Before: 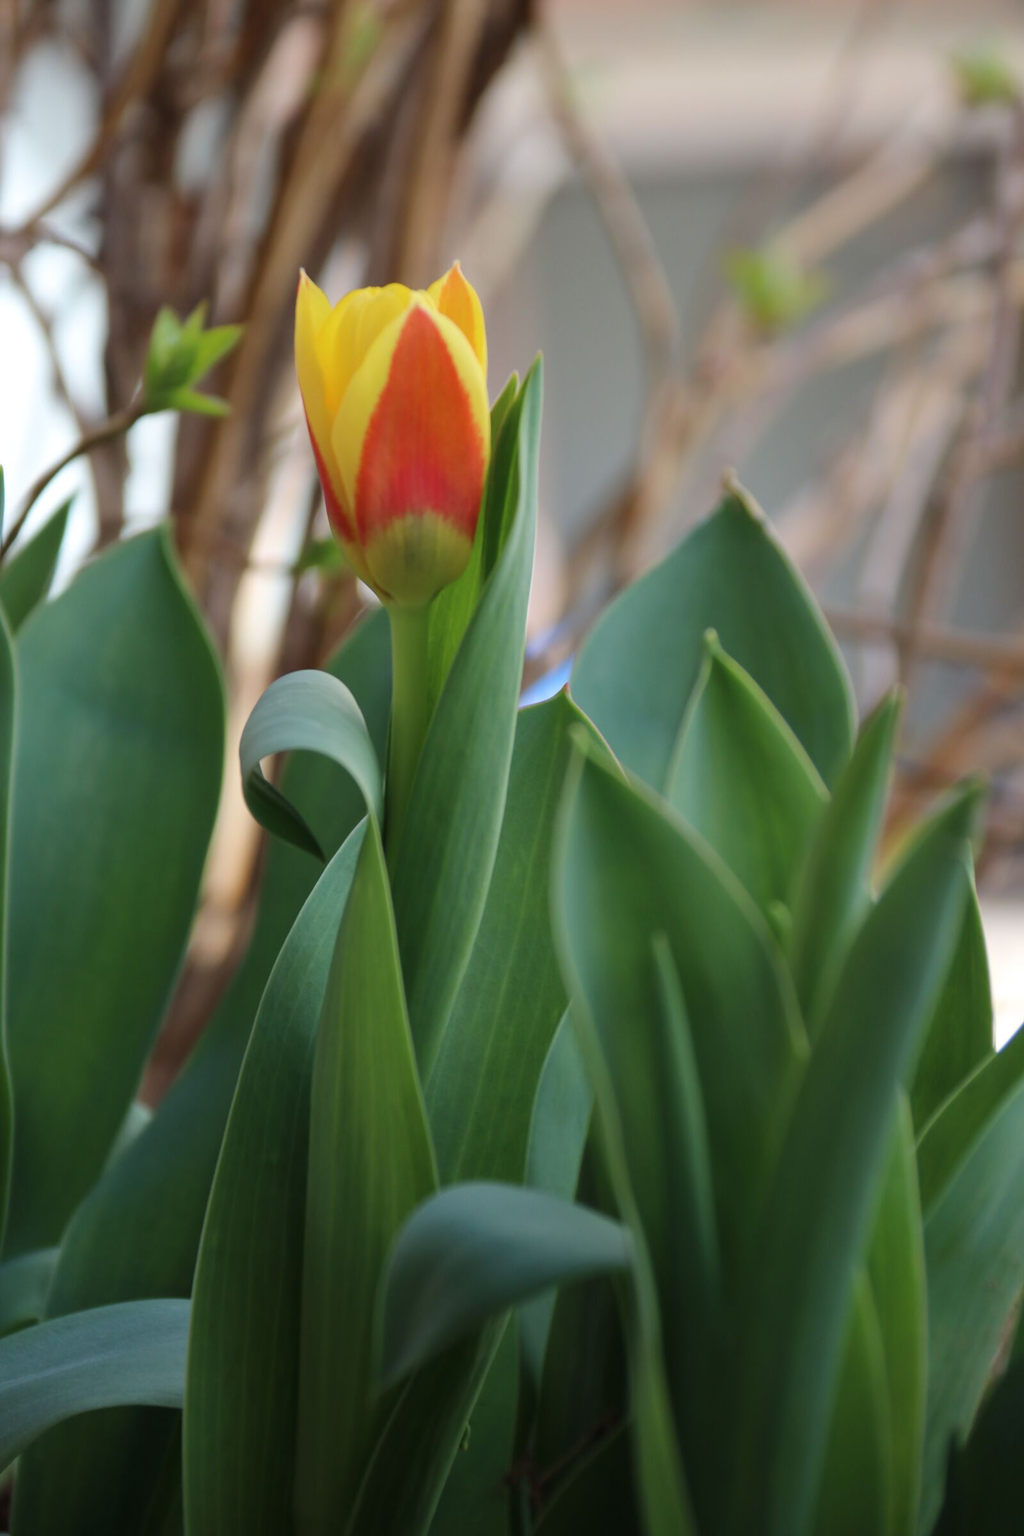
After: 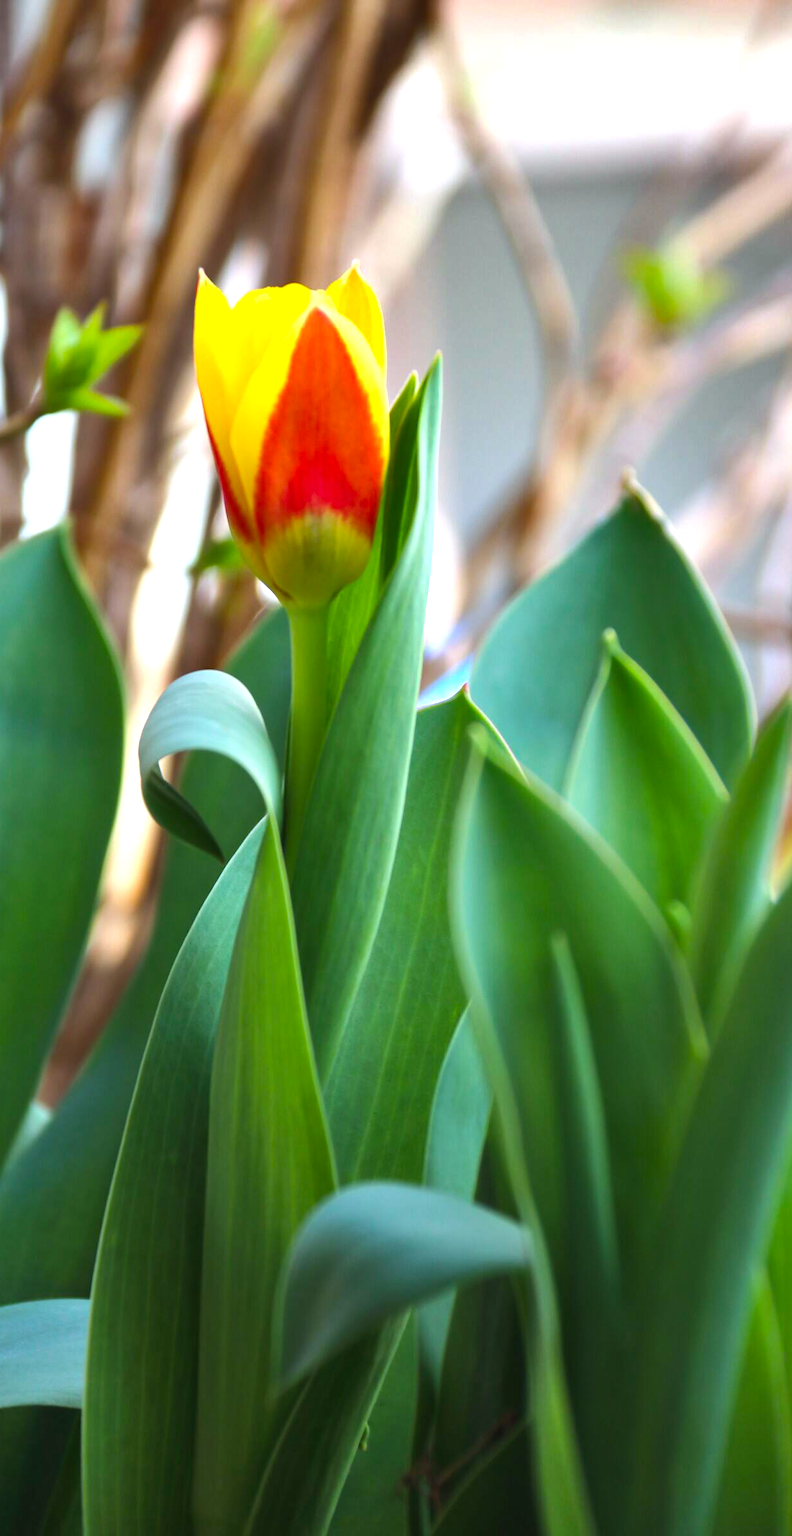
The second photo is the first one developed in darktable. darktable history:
shadows and highlights: radius 262.21, soften with gaussian
exposure: exposure 0.646 EV, compensate highlight preservation false
color balance rgb: highlights gain › luminance 16.704%, highlights gain › chroma 2.878%, highlights gain › hue 257.15°, perceptual saturation grading › global saturation 32.763%, perceptual brilliance grading › highlights 9.754%, perceptual brilliance grading › mid-tones 5.025%
crop: left 9.893%, right 12.536%
